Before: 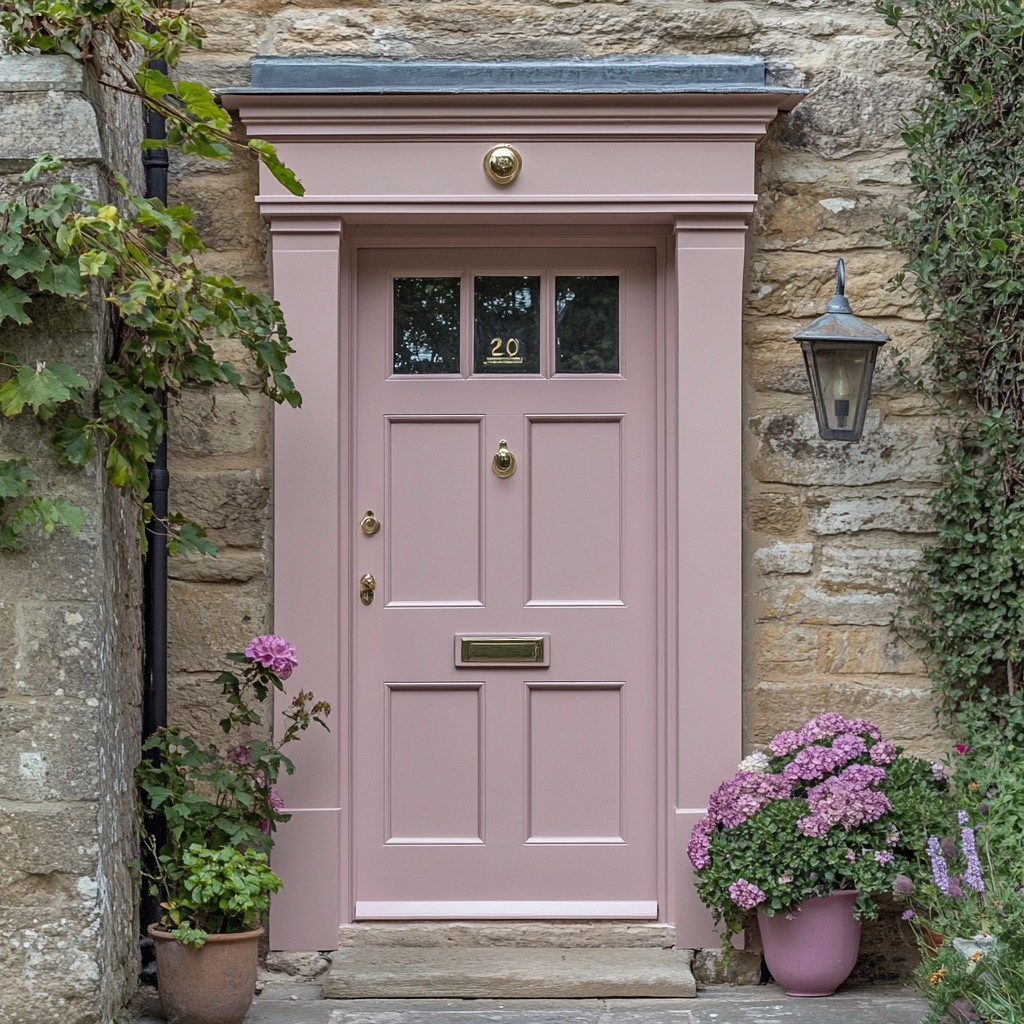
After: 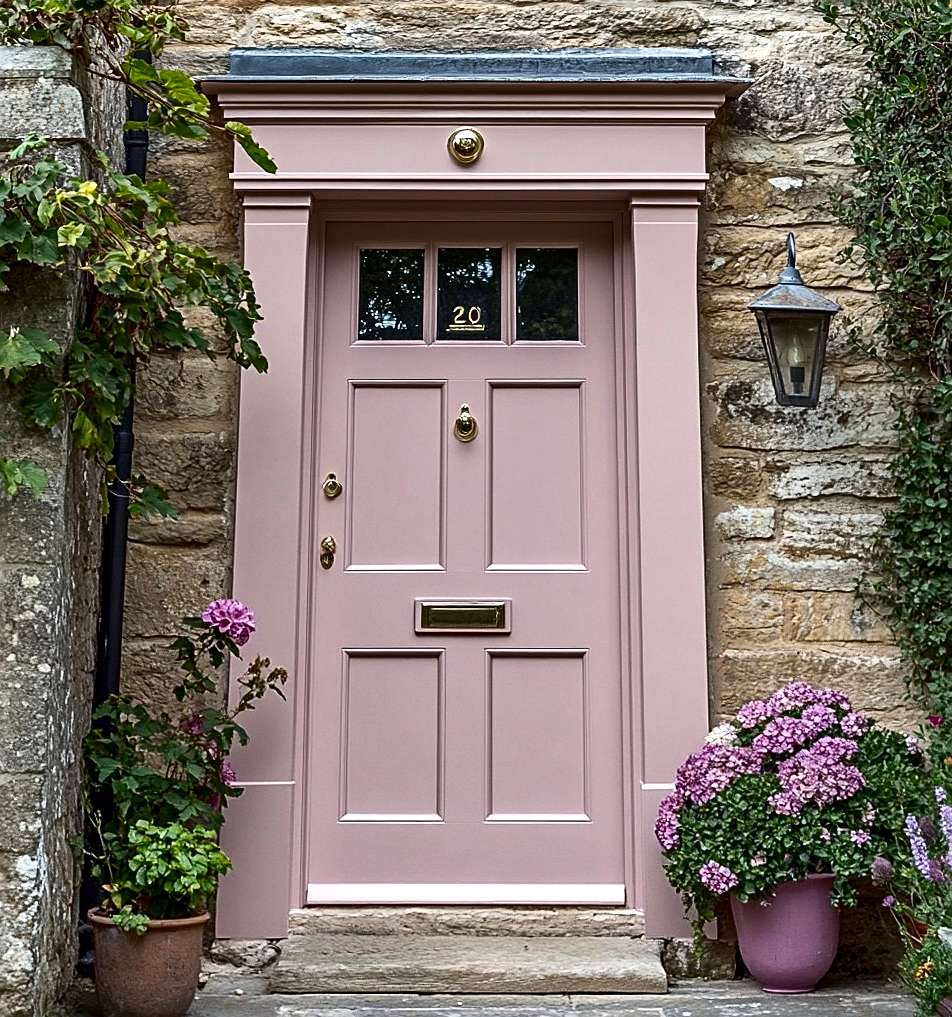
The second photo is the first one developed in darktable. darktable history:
contrast brightness saturation: contrast 0.19, brightness -0.24, saturation 0.11
exposure: black level correction 0, exposure 0.5 EV, compensate highlight preservation false
crop: top 0.05%, bottom 0.098%
base curve: curves: ch0 [(0, 0) (0.303, 0.277) (1, 1)]
rotate and perspective: rotation 0.215°, lens shift (vertical) -0.139, crop left 0.069, crop right 0.939, crop top 0.002, crop bottom 0.996
sharpen: on, module defaults
